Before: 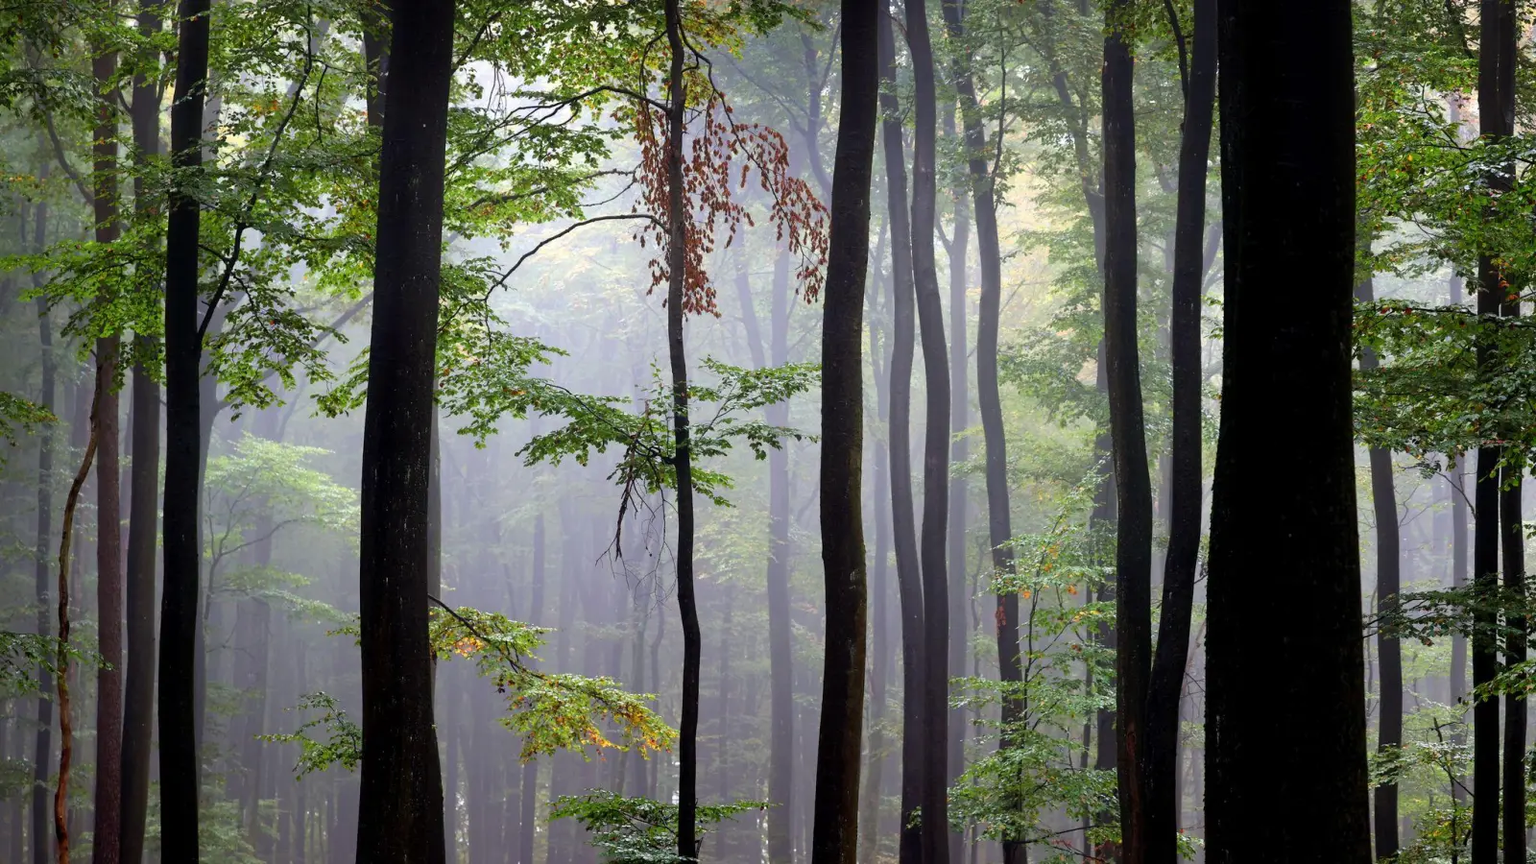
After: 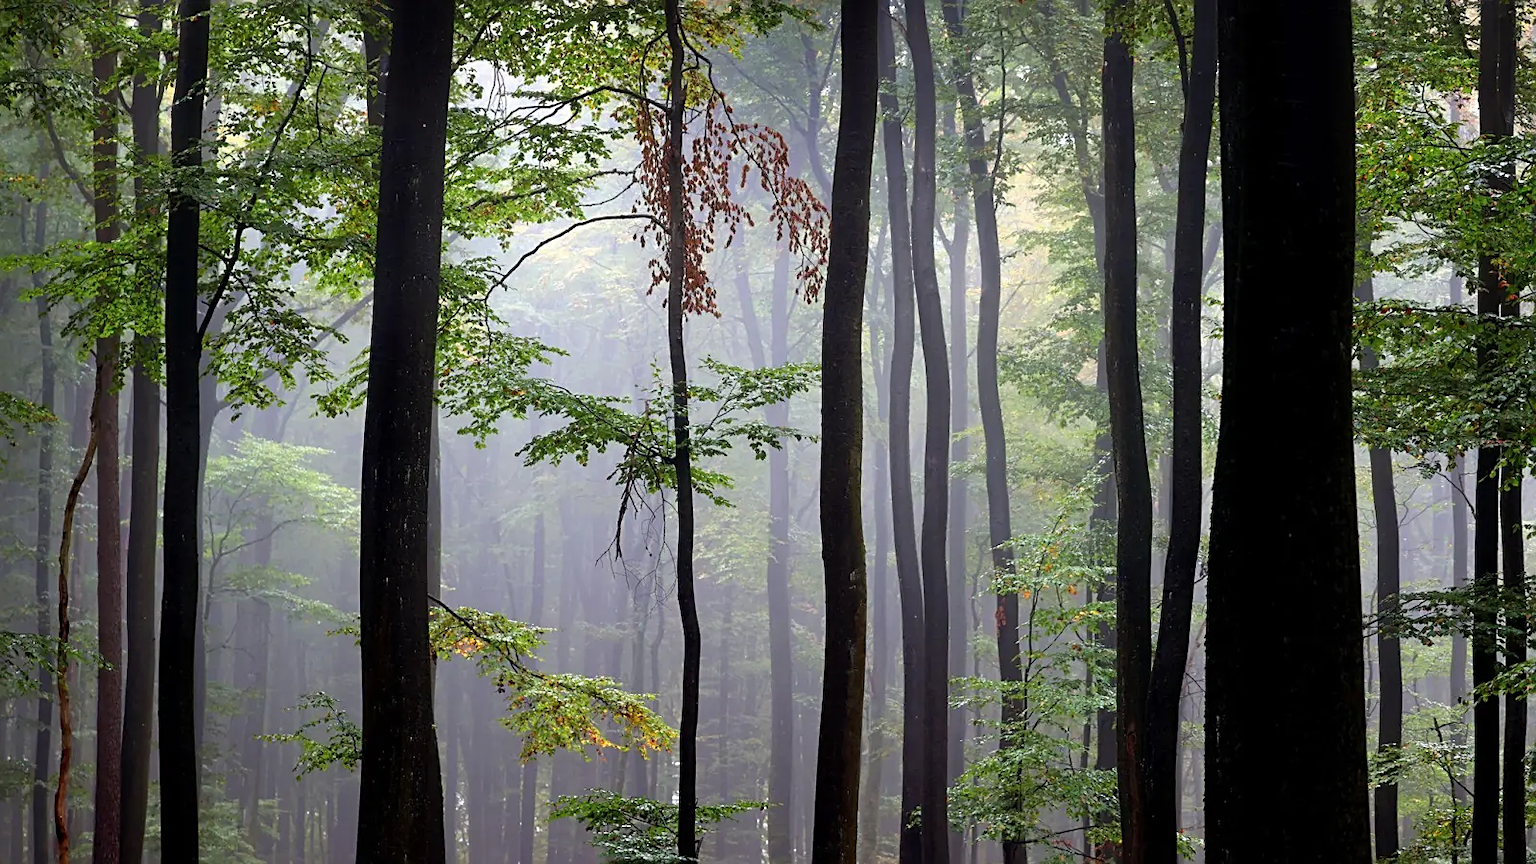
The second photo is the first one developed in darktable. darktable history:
white balance: red 1, blue 1
sharpen: on, module defaults
